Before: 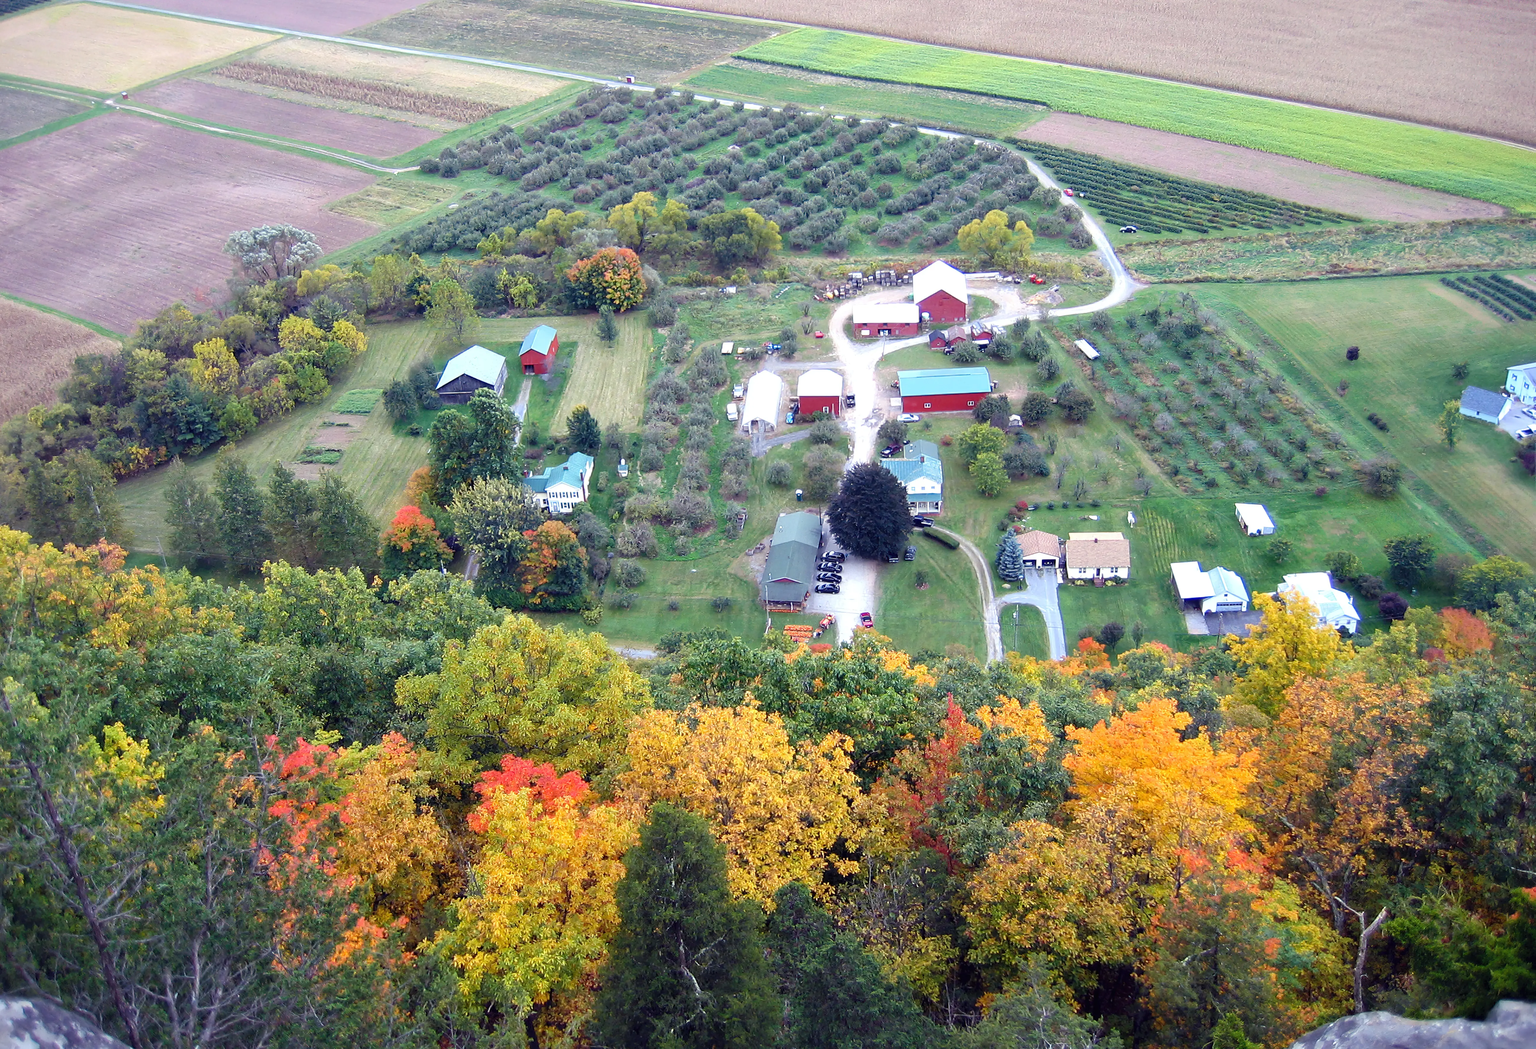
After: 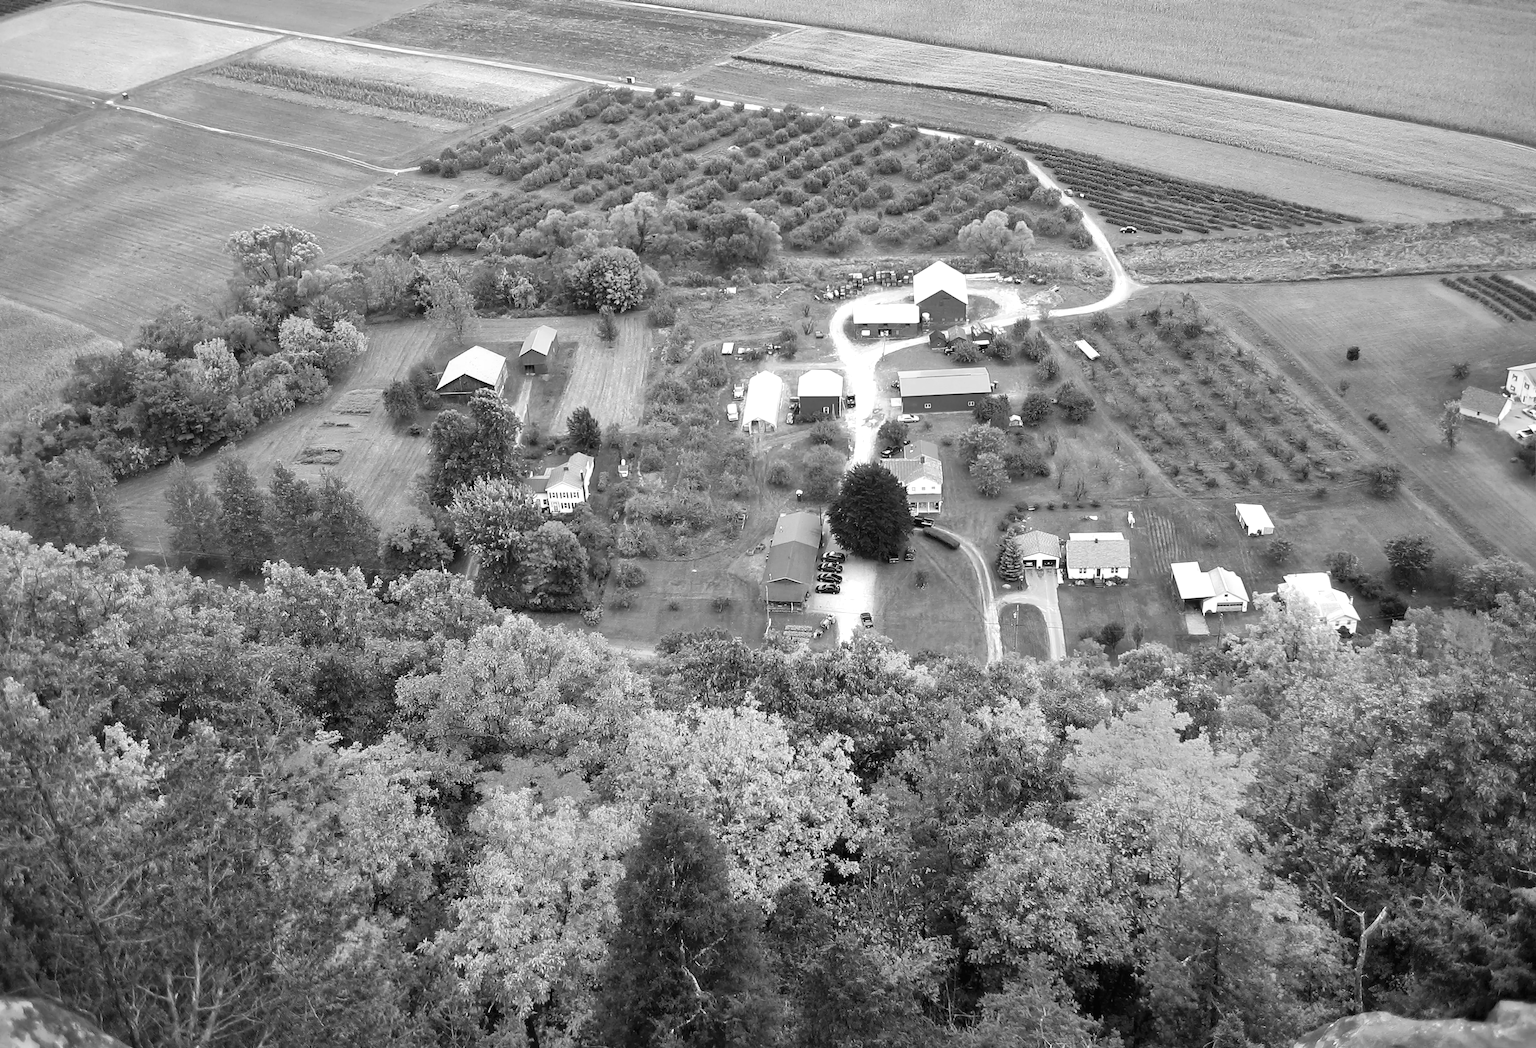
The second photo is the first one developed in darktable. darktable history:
white balance: red 1.066, blue 1.119
shadows and highlights: radius 264.75, soften with gaussian
monochrome: on, module defaults
